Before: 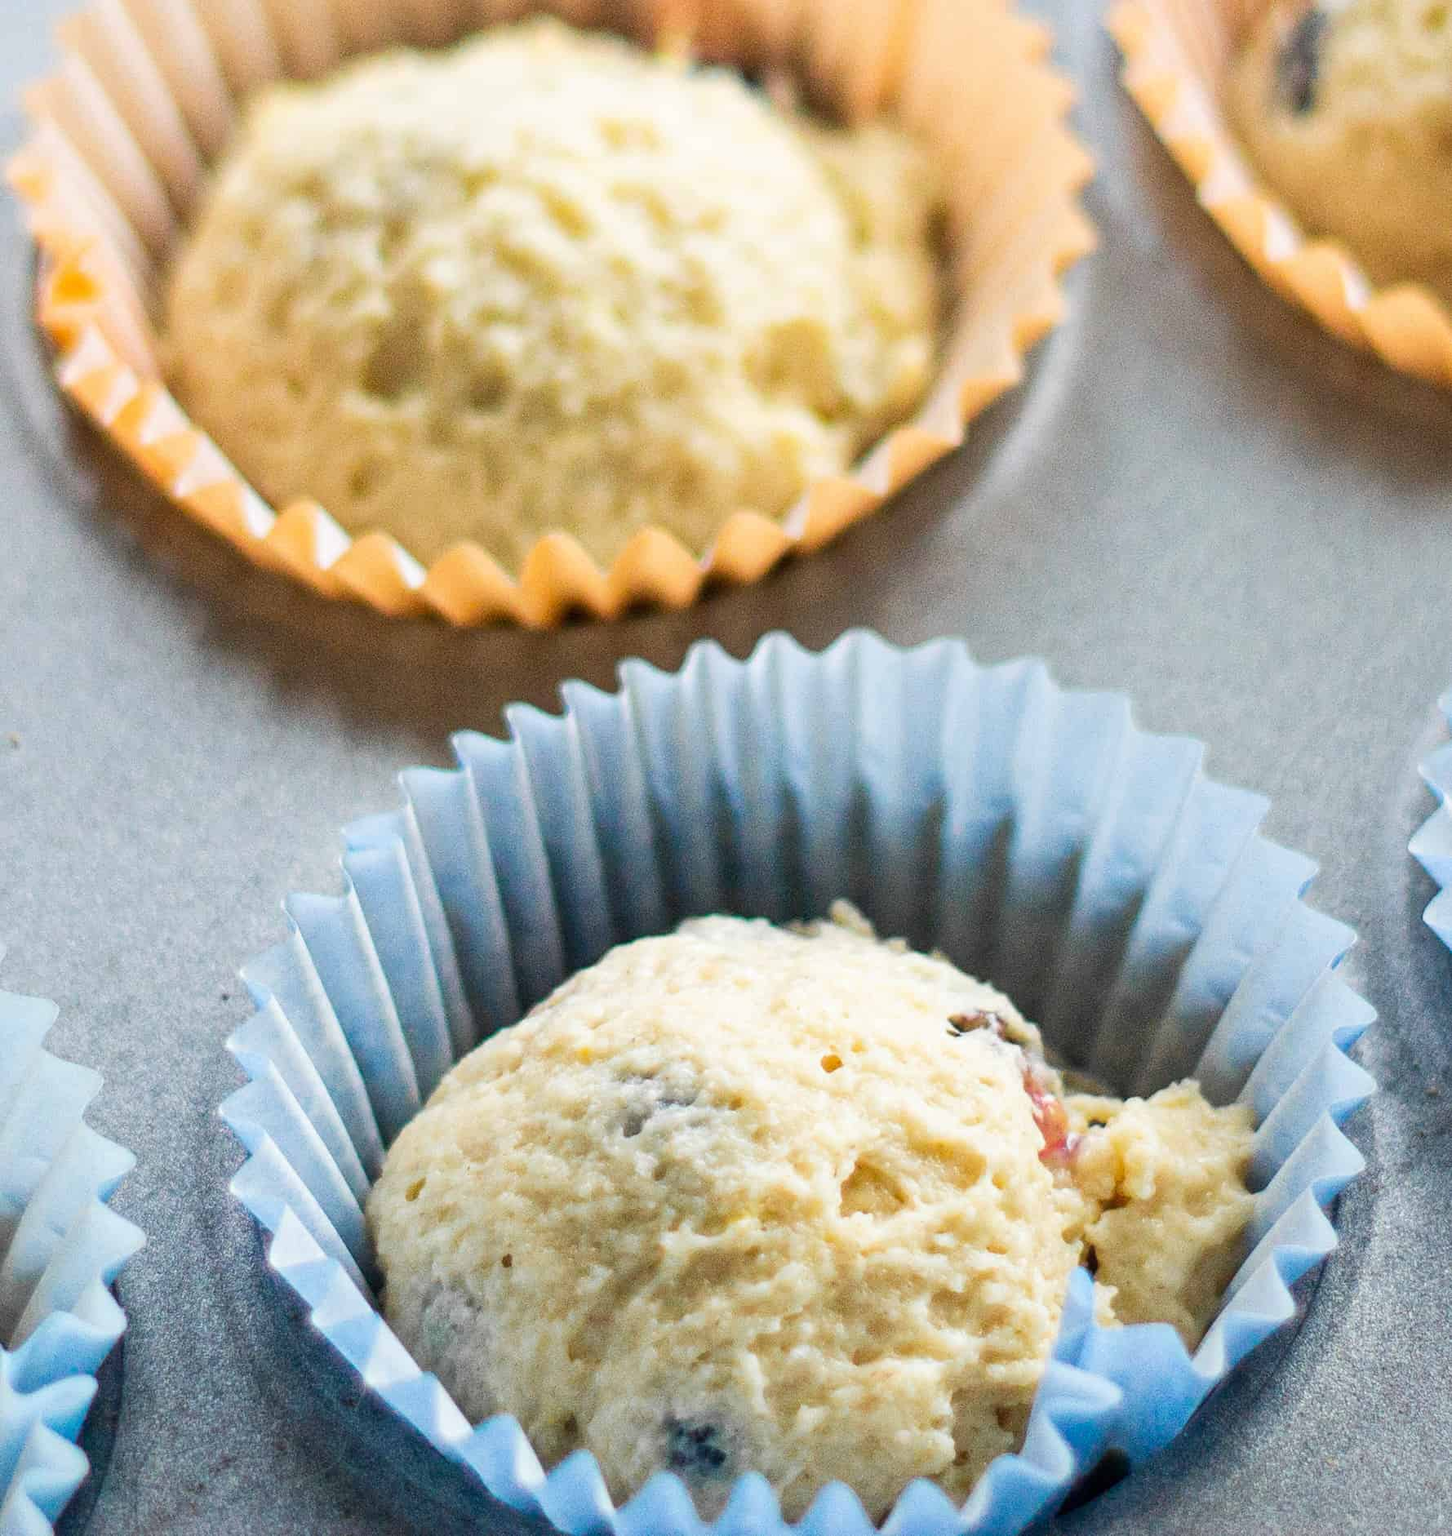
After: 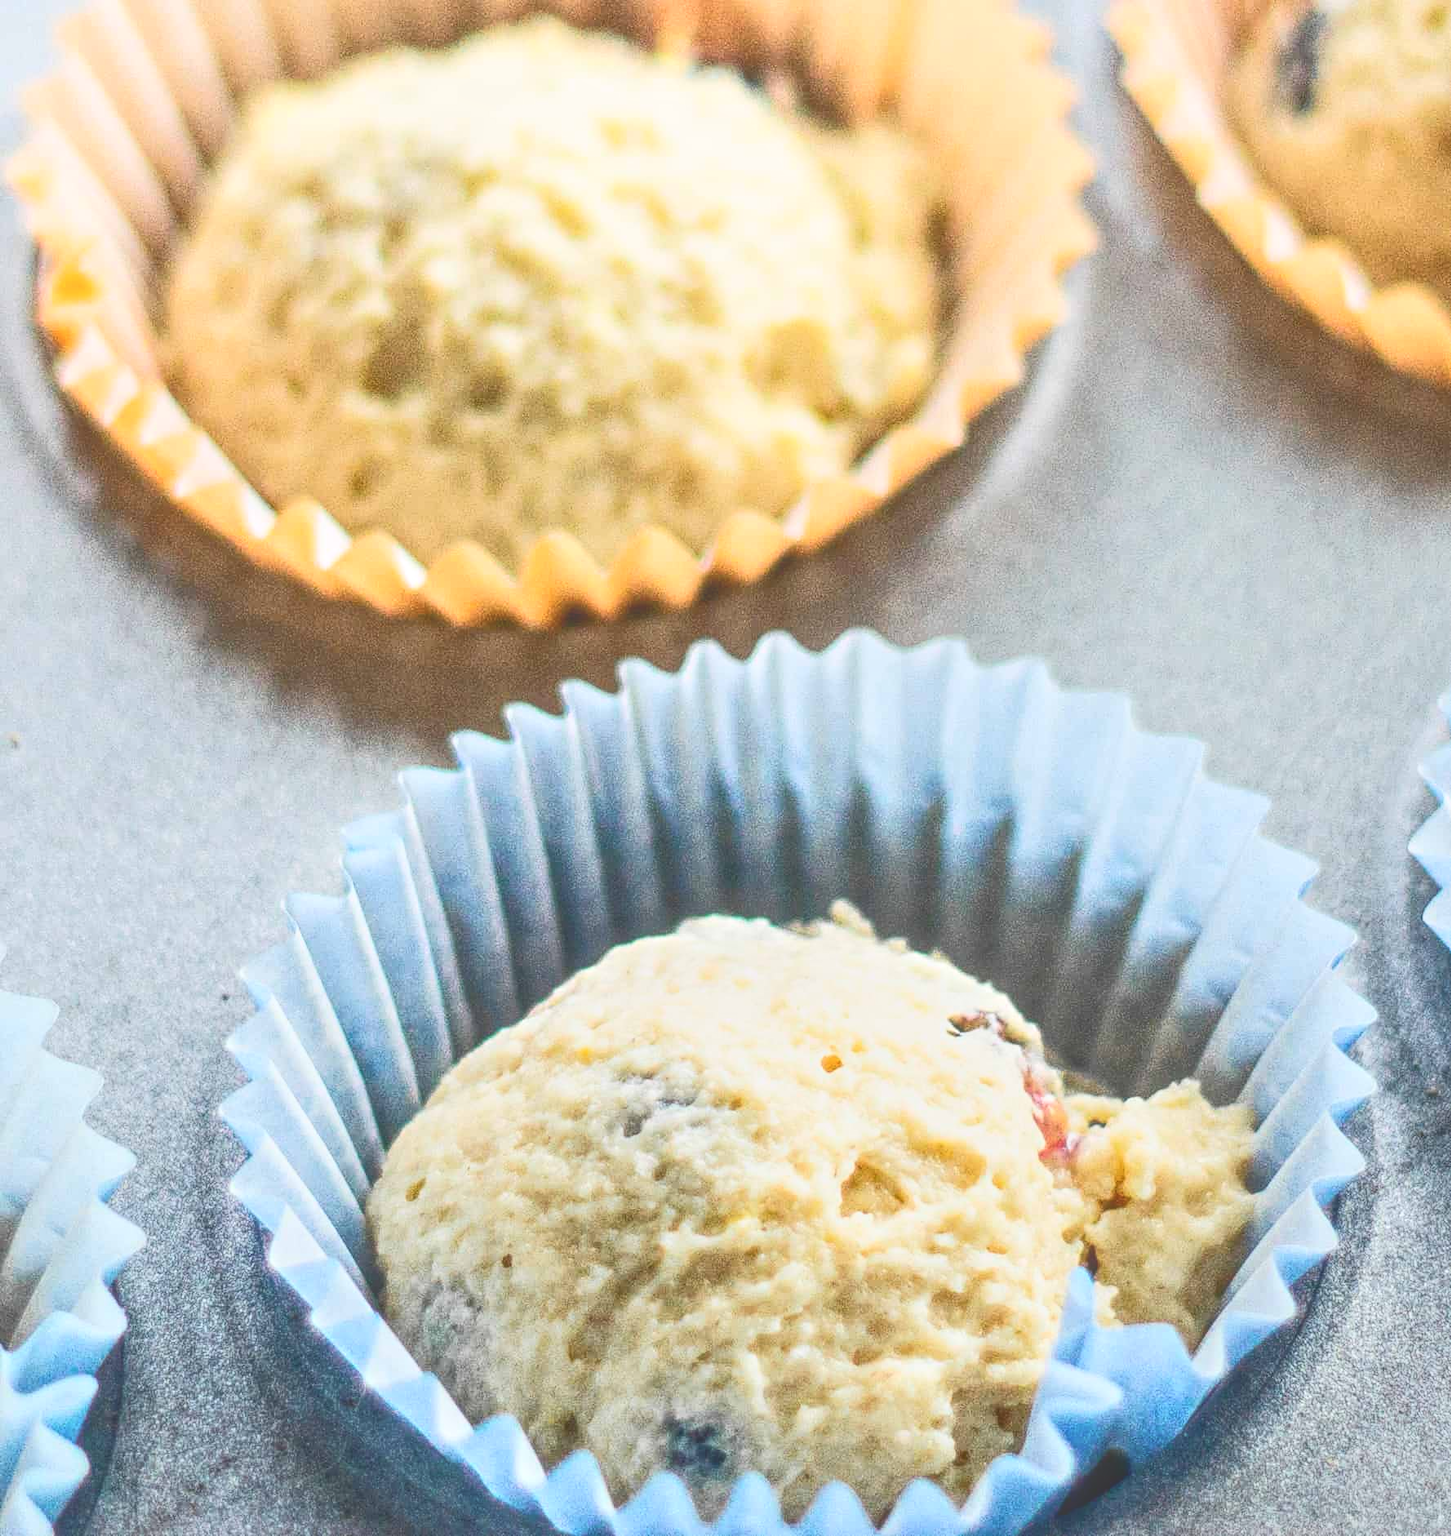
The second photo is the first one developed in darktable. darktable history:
local contrast: highlights 73%, shadows 11%, midtone range 0.192
contrast brightness saturation: contrast 0.293
